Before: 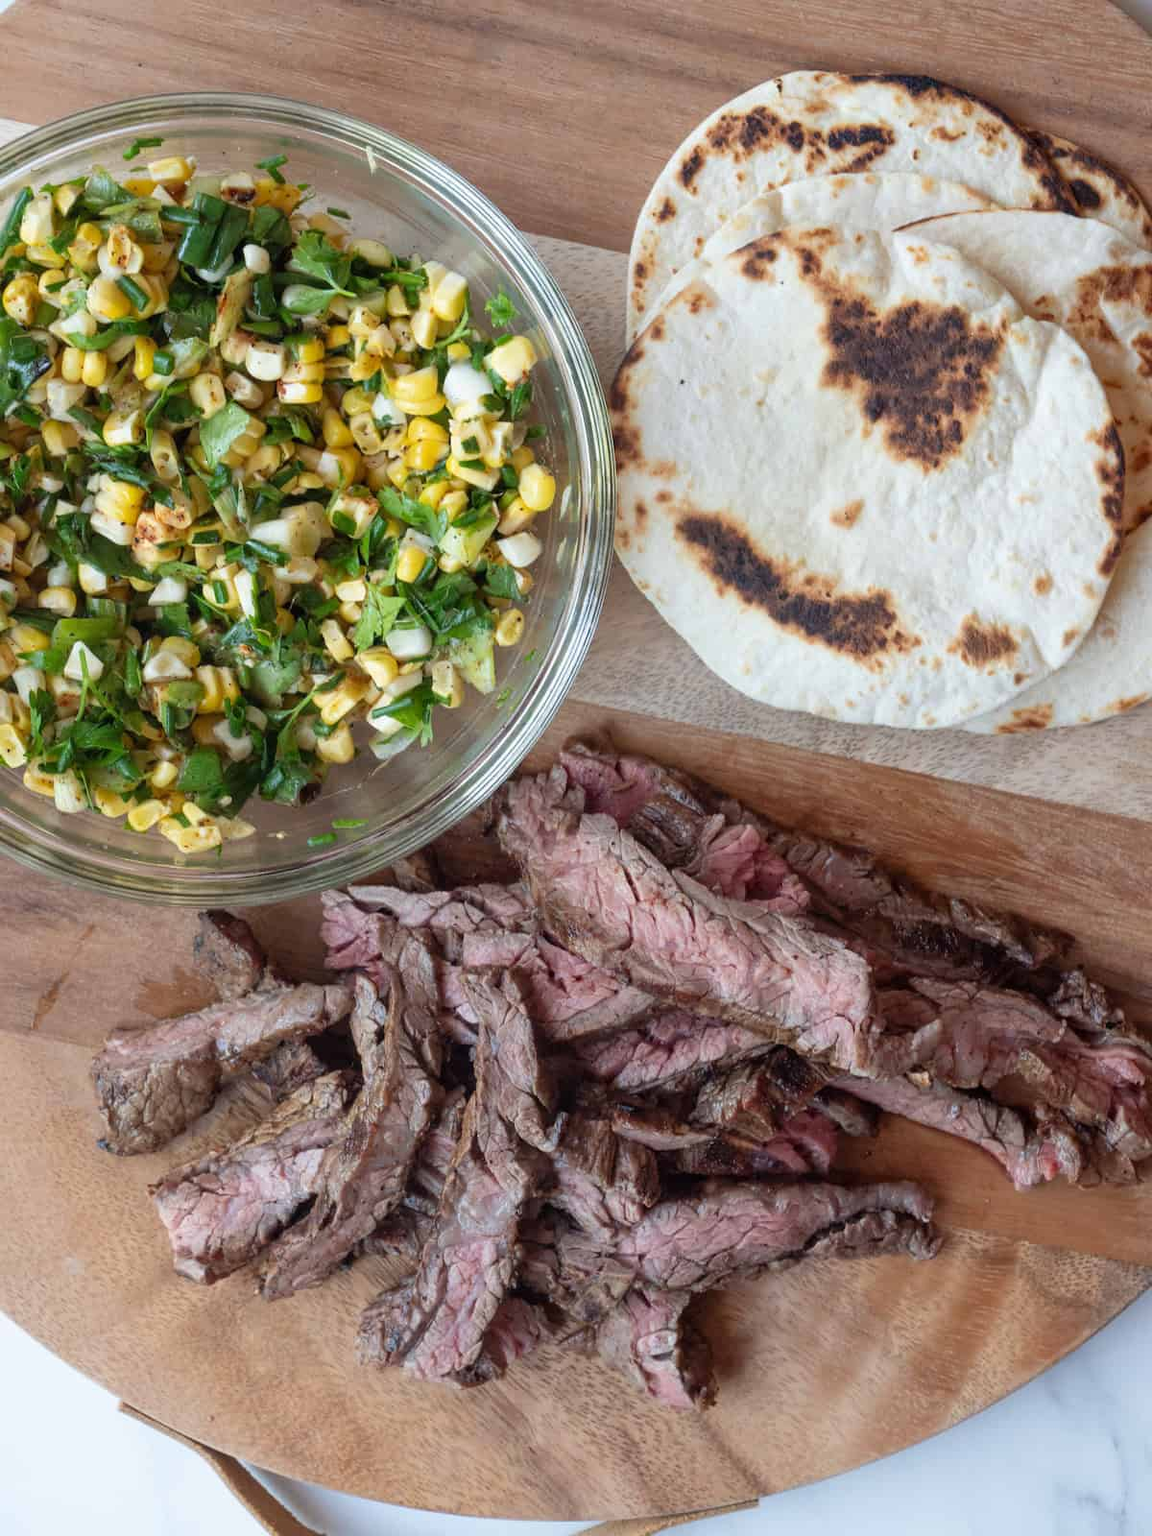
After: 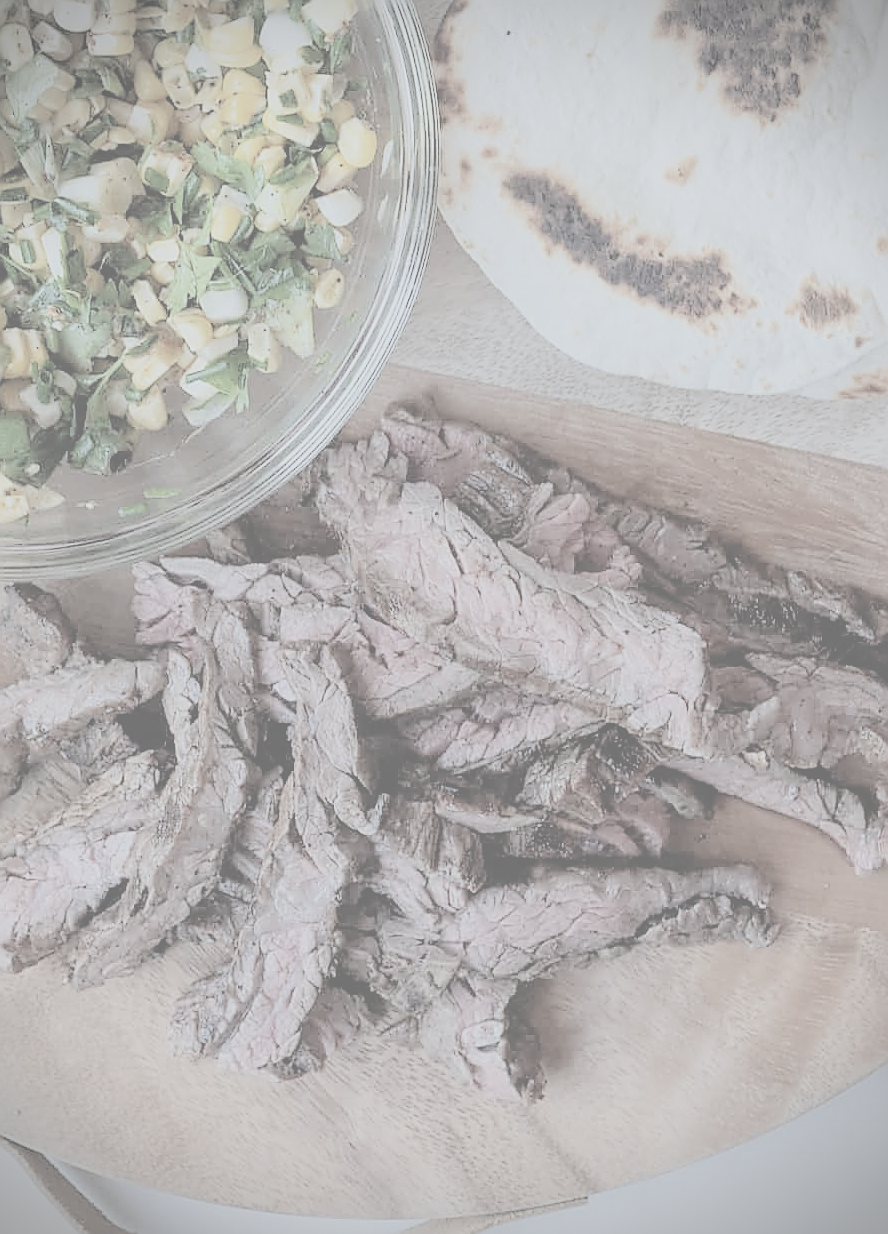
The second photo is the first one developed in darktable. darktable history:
sharpen: radius 1.4, amount 1.25, threshold 0.7
contrast brightness saturation: contrast -0.32, brightness 0.75, saturation -0.78
crop: left 16.871%, top 22.857%, right 9.116%
vignetting: dithering 8-bit output, unbound false
color calibration: illuminant custom, x 0.368, y 0.373, temperature 4330.32 K
filmic rgb: black relative exposure -7.65 EV, white relative exposure 4.56 EV, hardness 3.61, color science v6 (2022)
